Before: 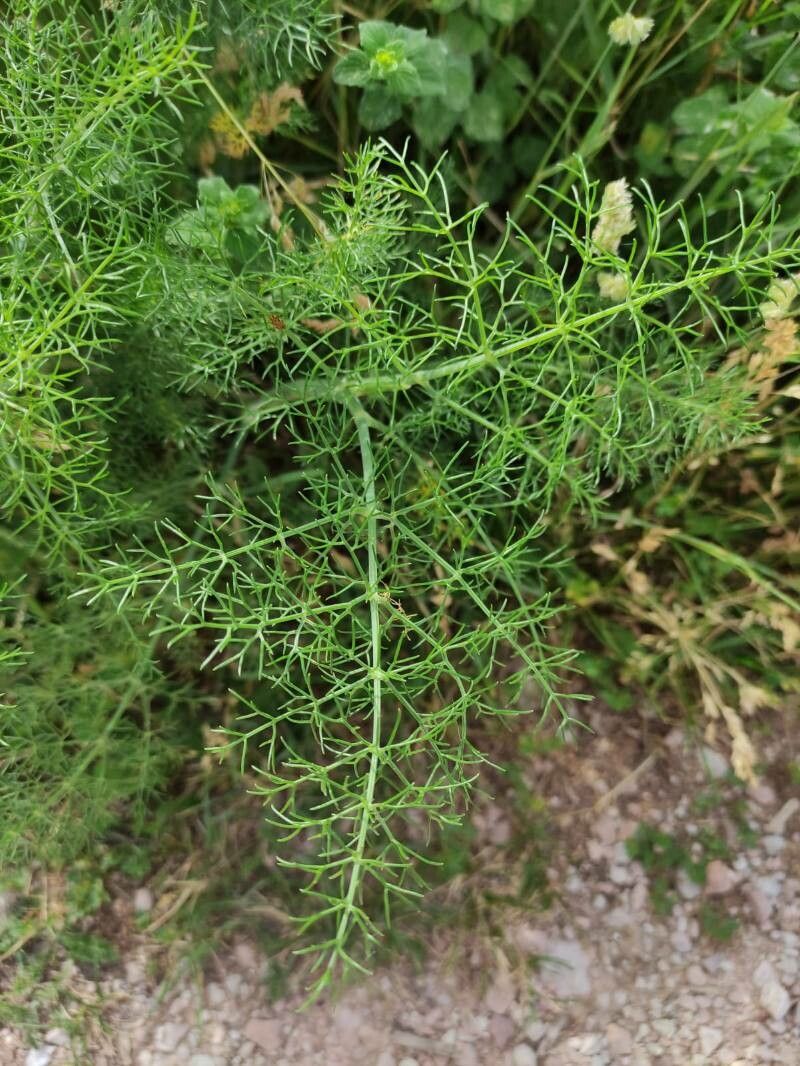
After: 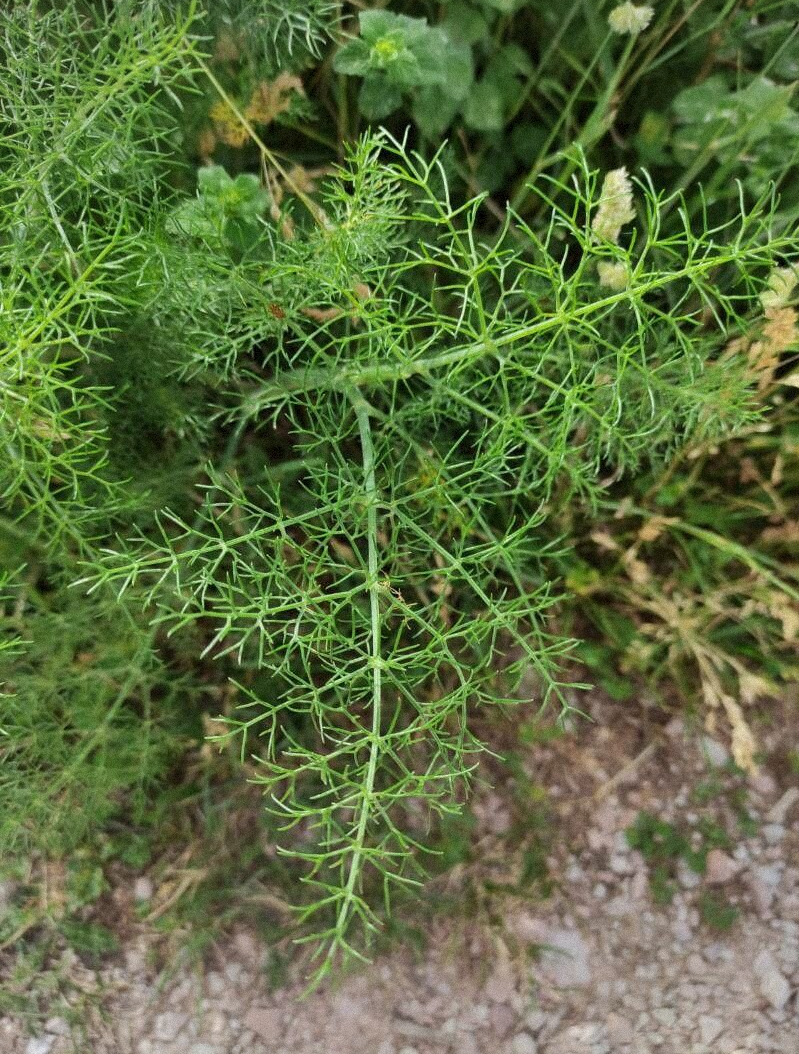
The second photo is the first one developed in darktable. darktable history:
vignetting: fall-off radius 93.87%
grain: mid-tones bias 0%
crop: top 1.049%, right 0.001%
